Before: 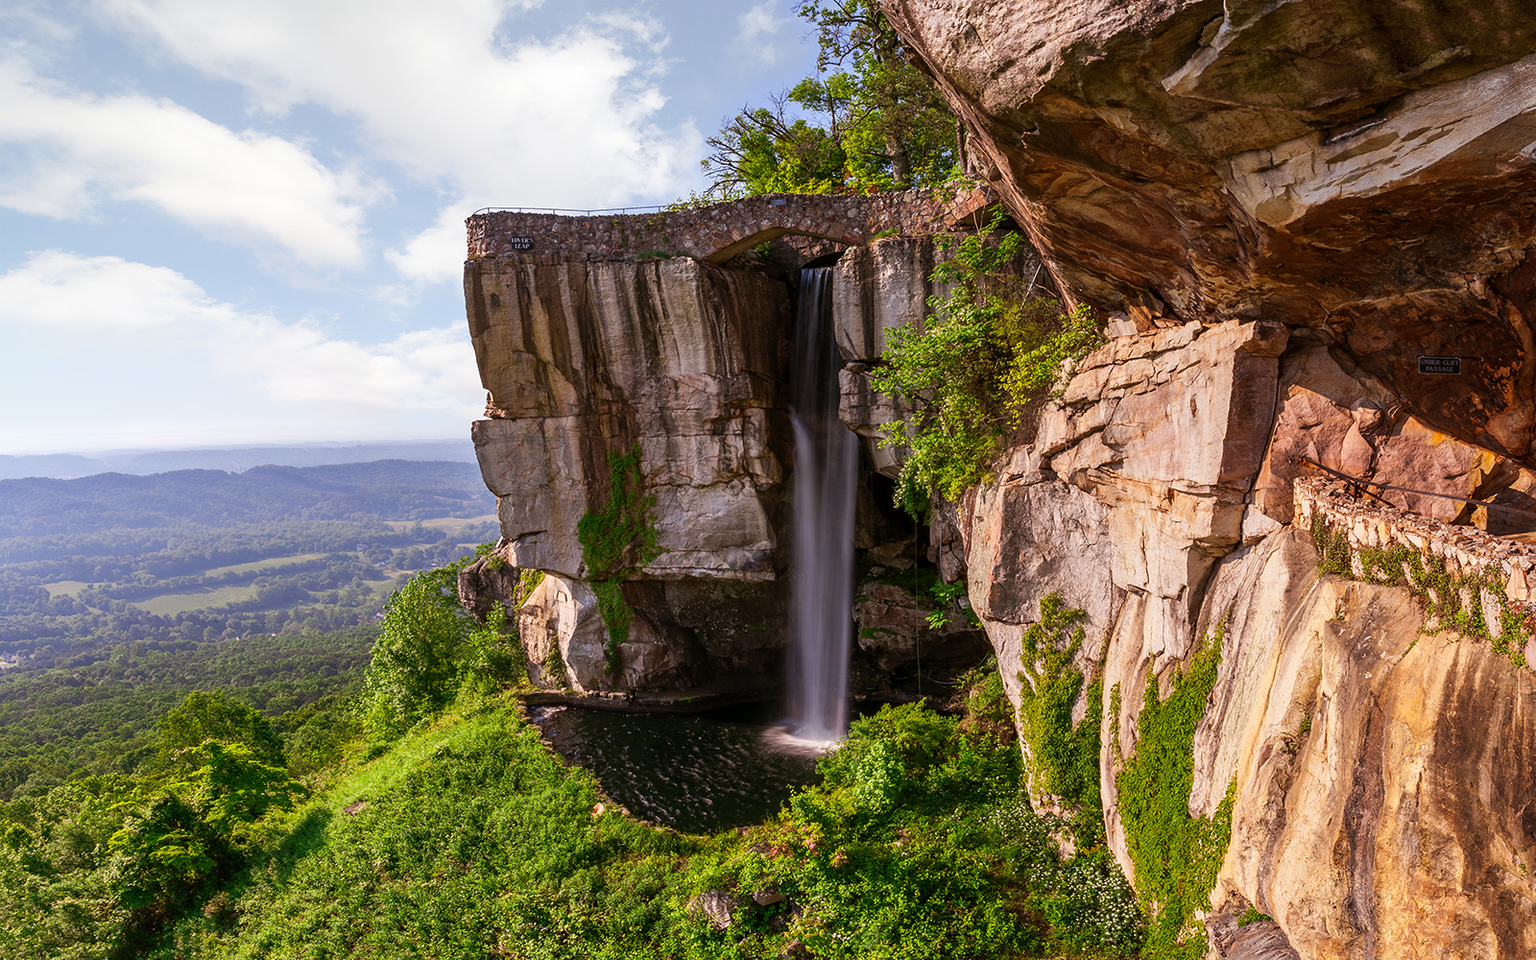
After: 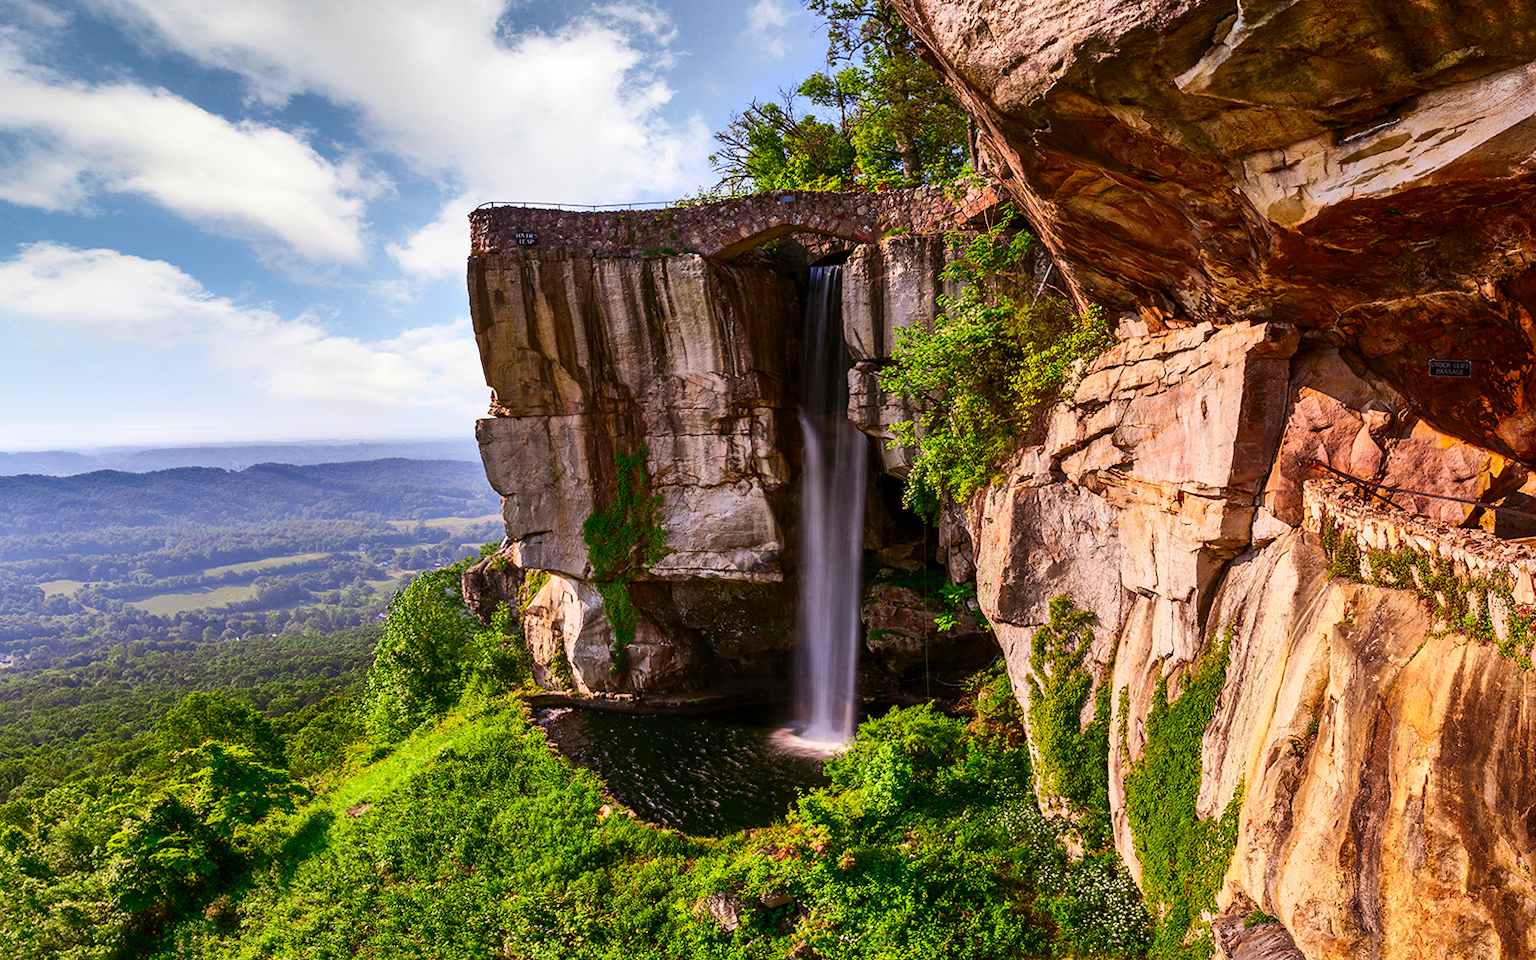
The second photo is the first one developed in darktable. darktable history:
rotate and perspective: rotation 0.174°, lens shift (vertical) 0.013, lens shift (horizontal) 0.019, shear 0.001, automatic cropping original format, crop left 0.007, crop right 0.991, crop top 0.016, crop bottom 0.997
shadows and highlights: white point adjustment 0.1, highlights -70, soften with gaussian
contrast brightness saturation: contrast 0.18, saturation 0.3
